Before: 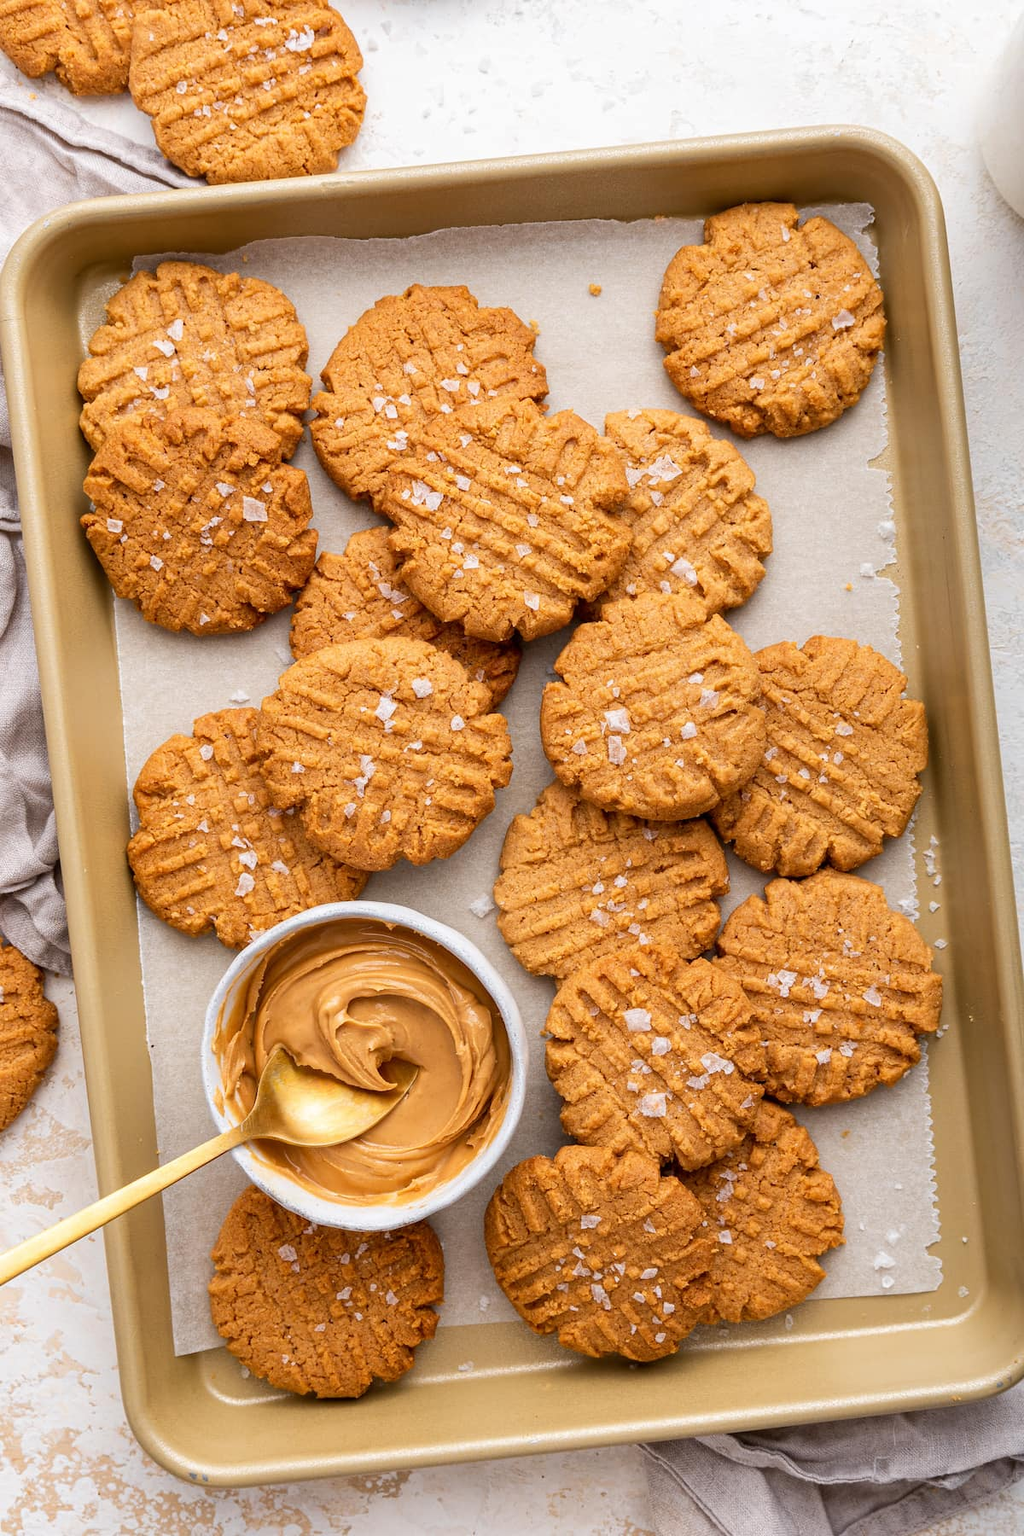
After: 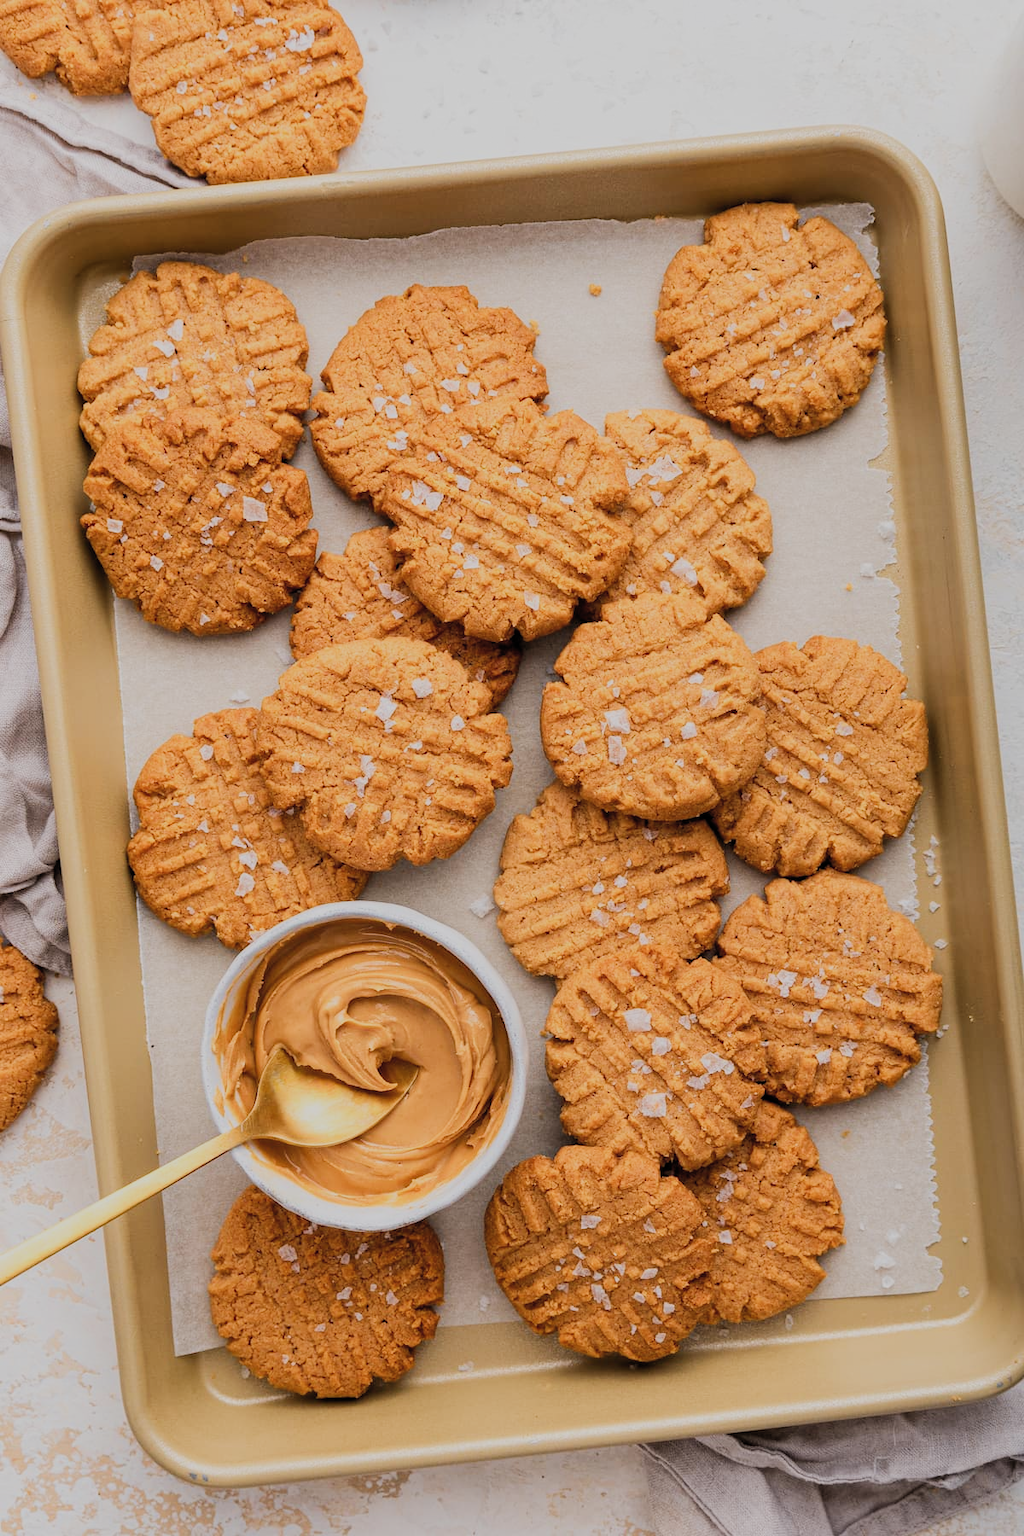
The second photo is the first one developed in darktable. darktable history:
filmic rgb: black relative exposure -7.65 EV, white relative exposure 4.56 EV, hardness 3.61, contrast 0.998, preserve chrominance RGB euclidean norm, color science v5 (2021), contrast in shadows safe, contrast in highlights safe
